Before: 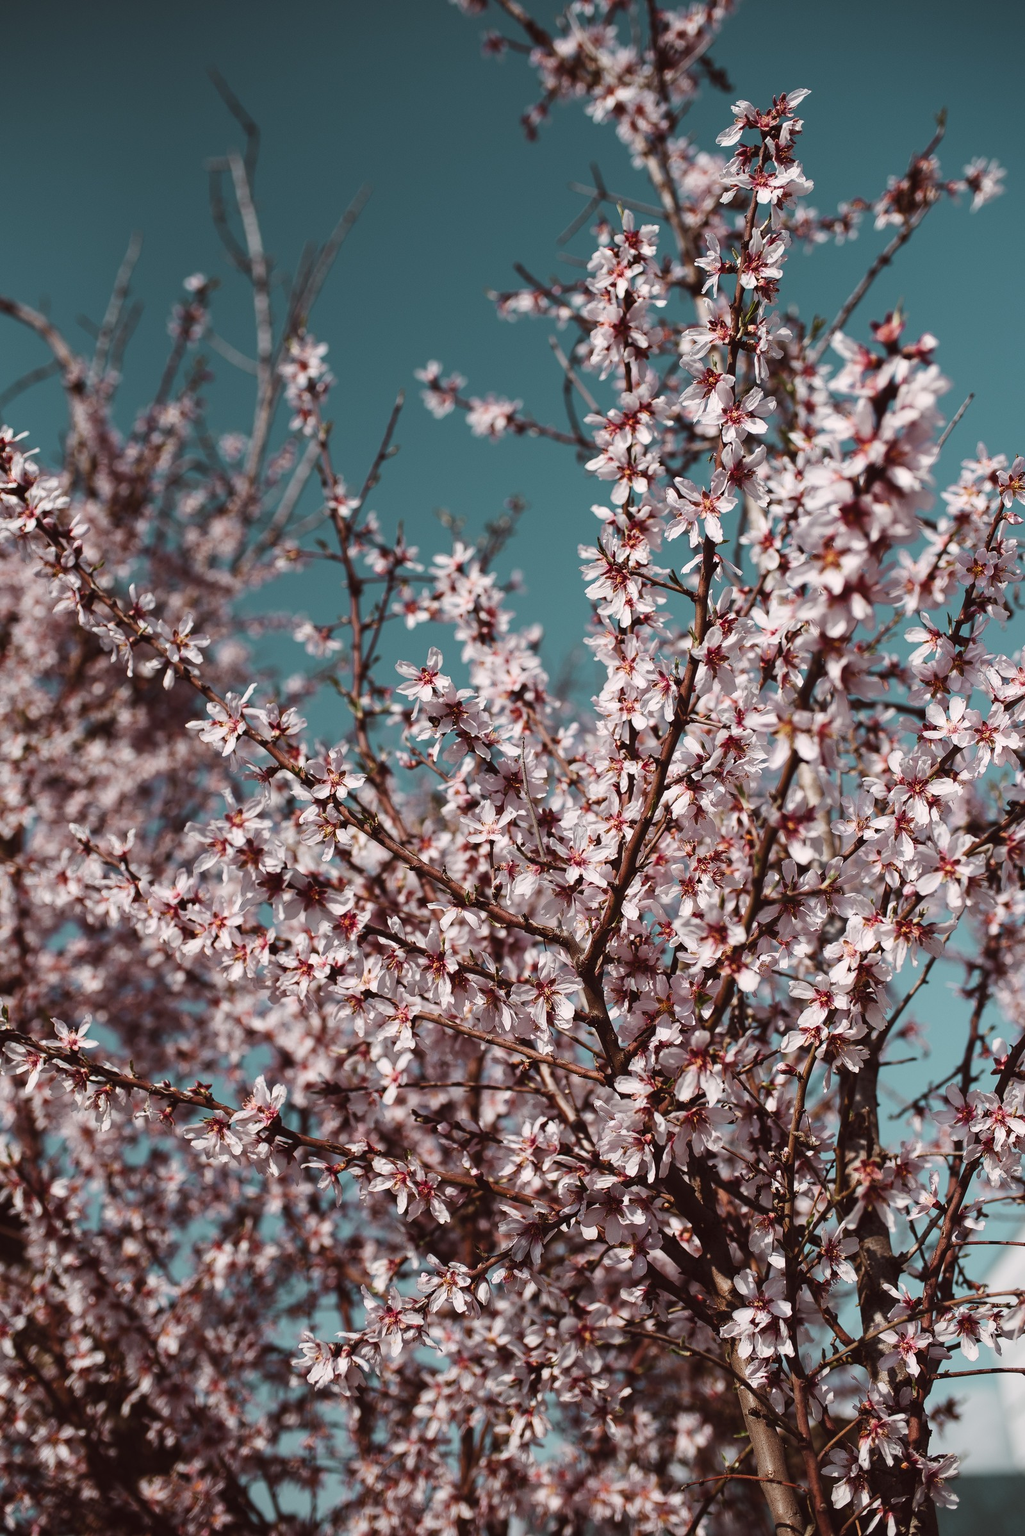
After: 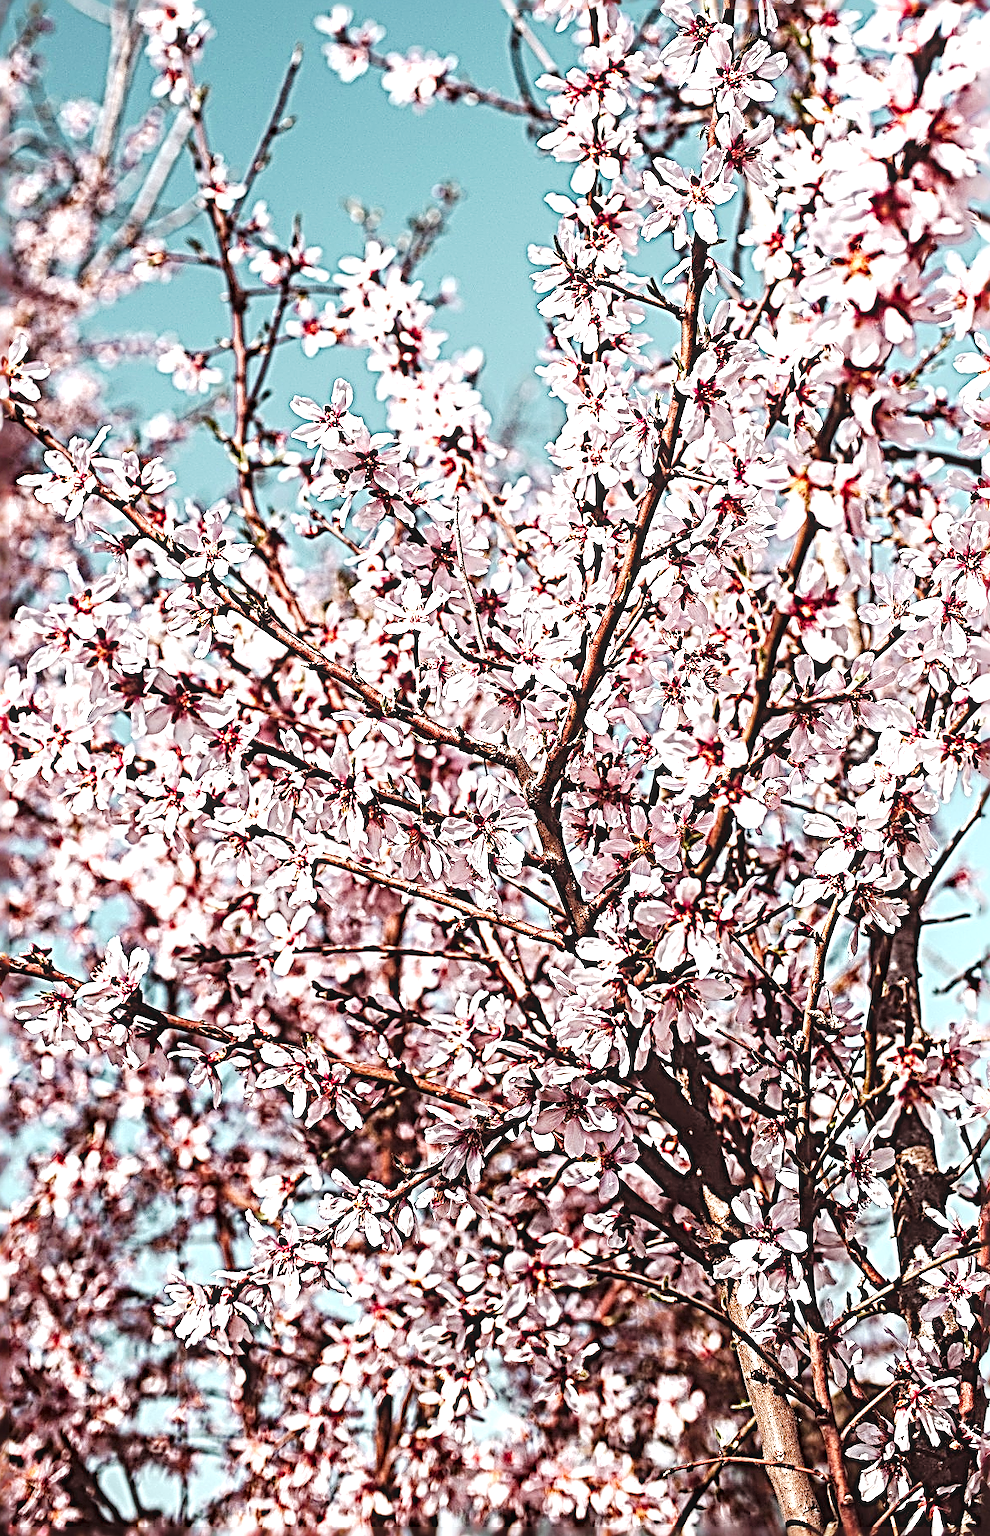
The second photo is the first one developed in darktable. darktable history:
crop: left 16.846%, top 23.228%, right 8.966%
exposure: black level correction 0, exposure 1.096 EV, compensate highlight preservation false
tone equalizer: -8 EV -0.722 EV, -7 EV -0.666 EV, -6 EV -0.591 EV, -5 EV -0.375 EV, -3 EV 0.37 EV, -2 EV 0.6 EV, -1 EV 0.677 EV, +0 EV 0.777 EV
sharpen: radius 4.018, amount 1.989
local contrast: detail 130%
color correction: highlights b* 0.032, saturation 1.13
tone curve: curves: ch0 [(0, 0) (0.091, 0.066) (0.184, 0.16) (0.491, 0.519) (0.748, 0.765) (1, 0.919)]; ch1 [(0, 0) (0.179, 0.173) (0.322, 0.32) (0.424, 0.424) (0.502, 0.504) (0.56, 0.575) (0.631, 0.675) (0.777, 0.806) (1, 1)]; ch2 [(0, 0) (0.434, 0.447) (0.497, 0.498) (0.539, 0.566) (0.676, 0.691) (1, 1)], preserve colors none
